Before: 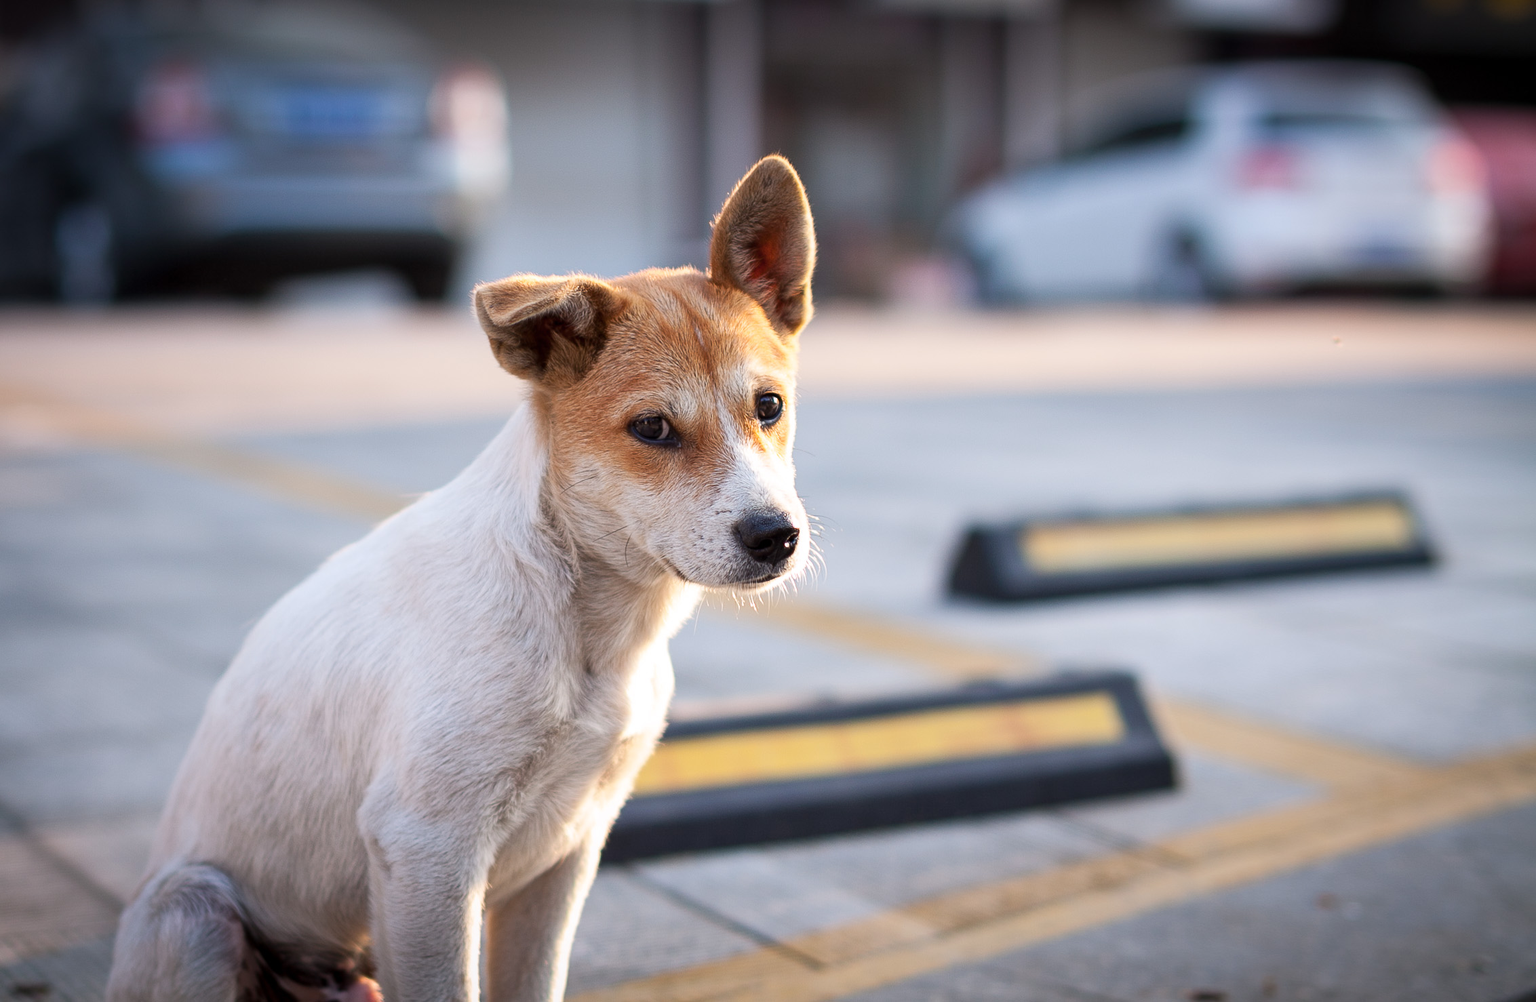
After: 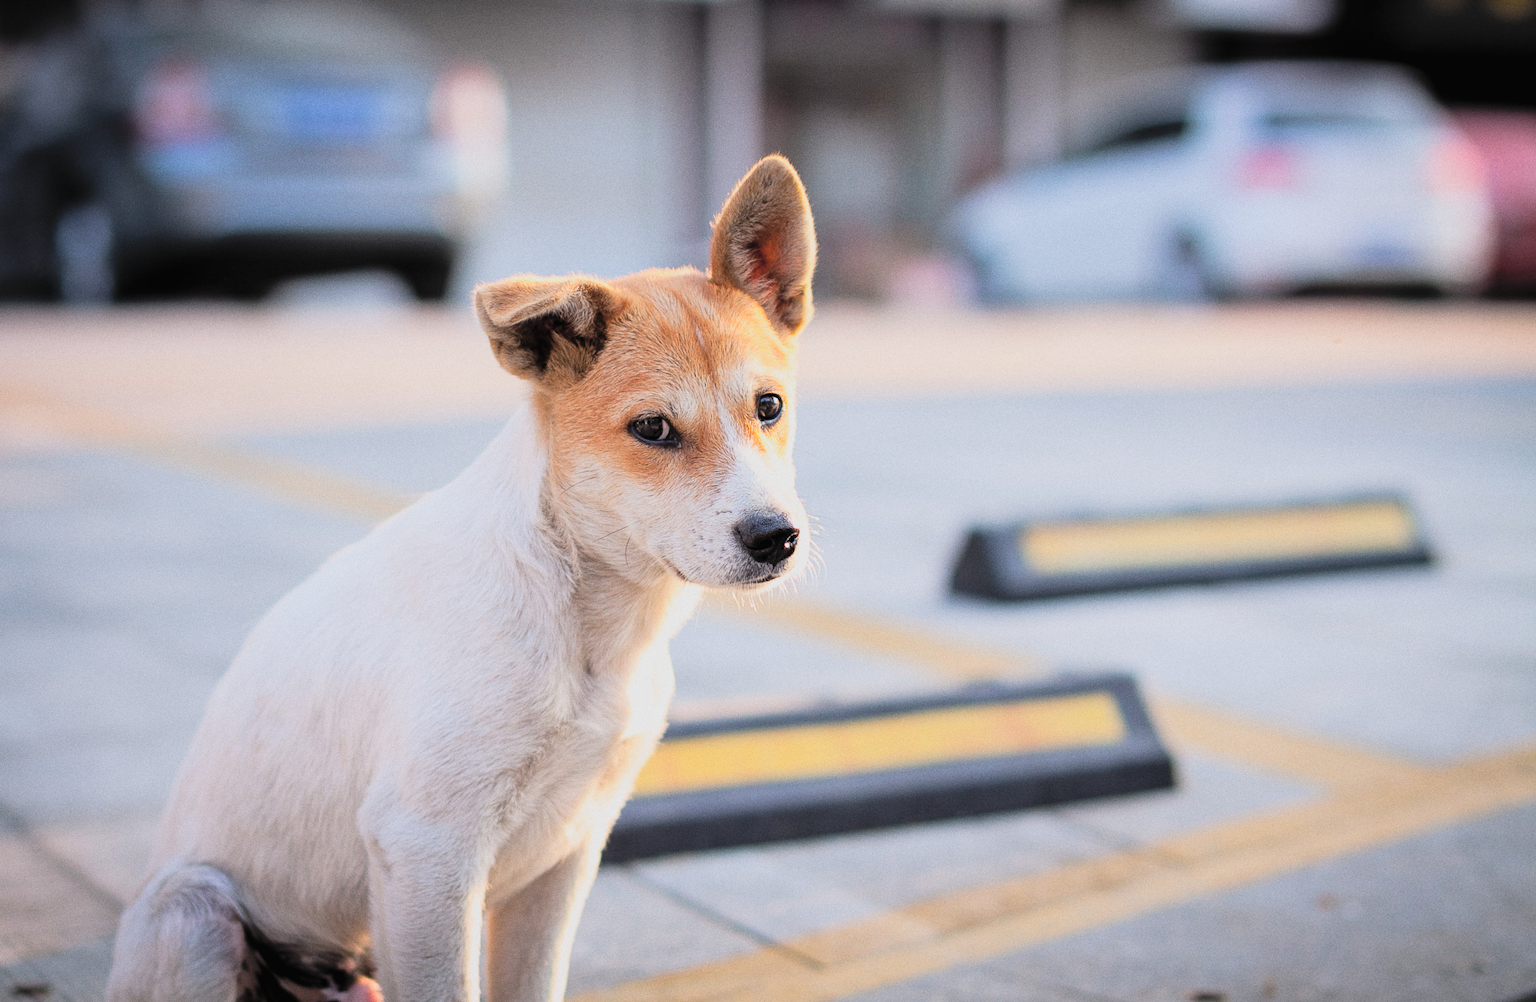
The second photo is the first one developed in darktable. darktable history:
filmic rgb: black relative exposure -7.65 EV, white relative exposure 4.56 EV, hardness 3.61
contrast brightness saturation: contrast 0.1, brightness 0.3, saturation 0.14
grain: coarseness 0.47 ISO
